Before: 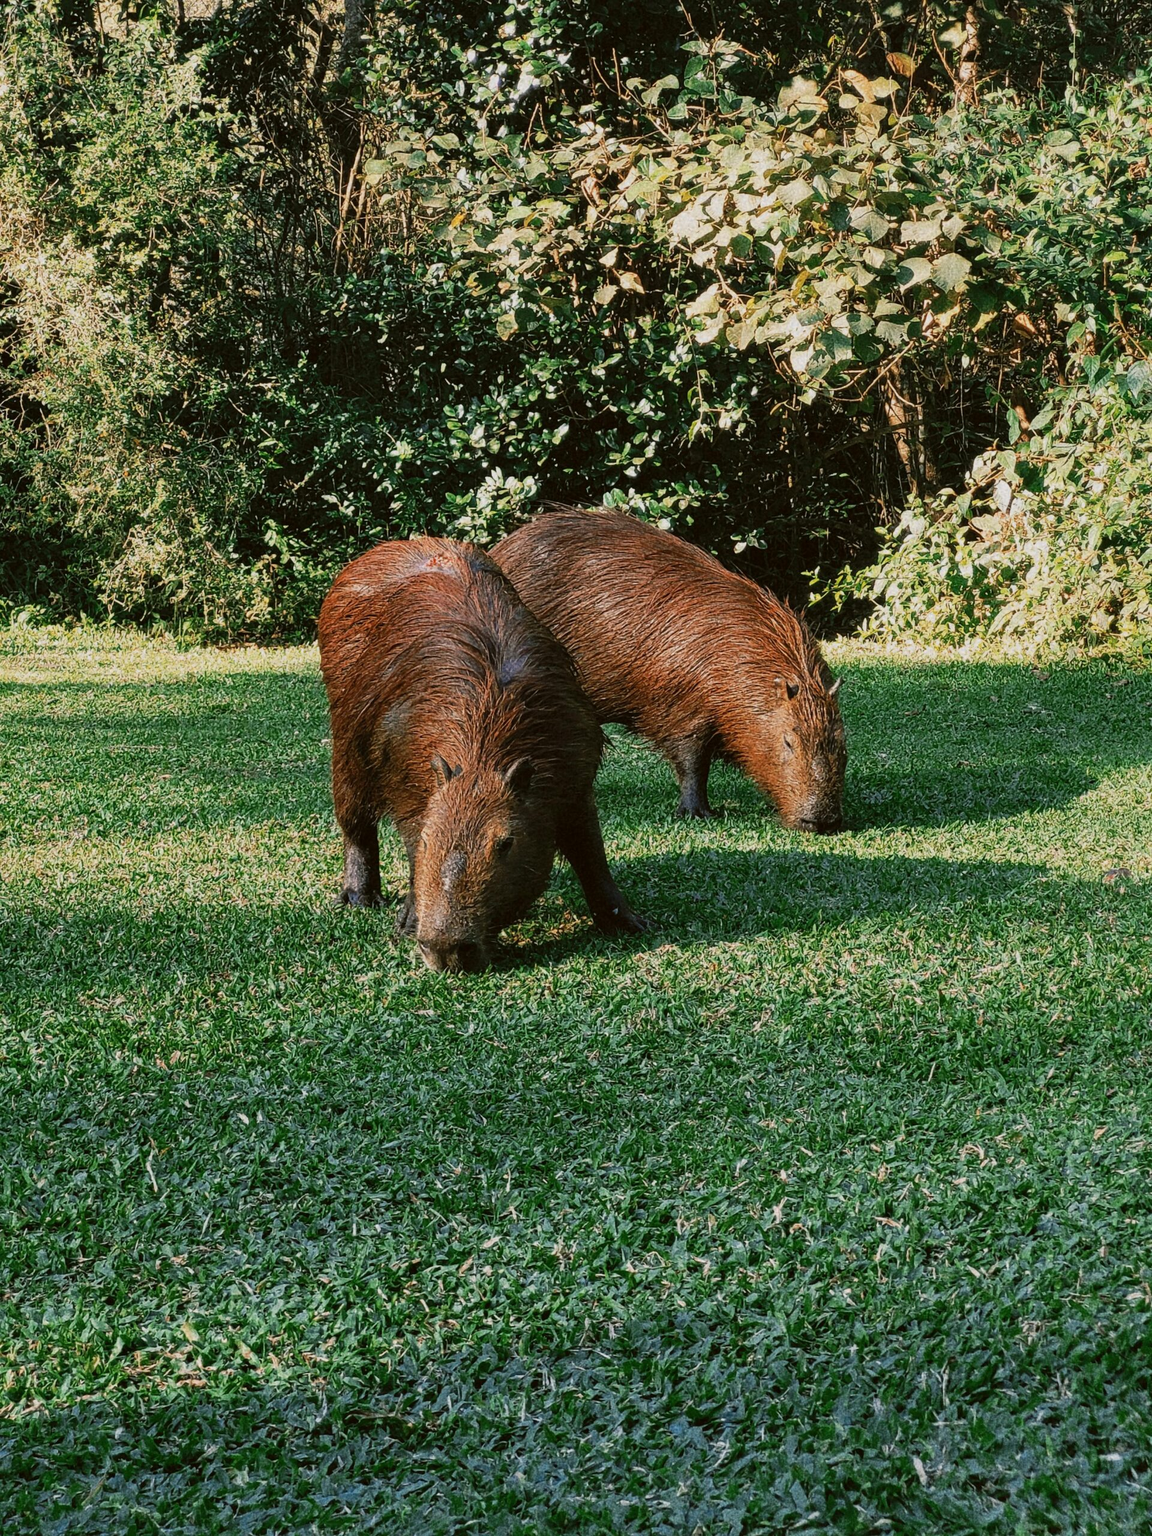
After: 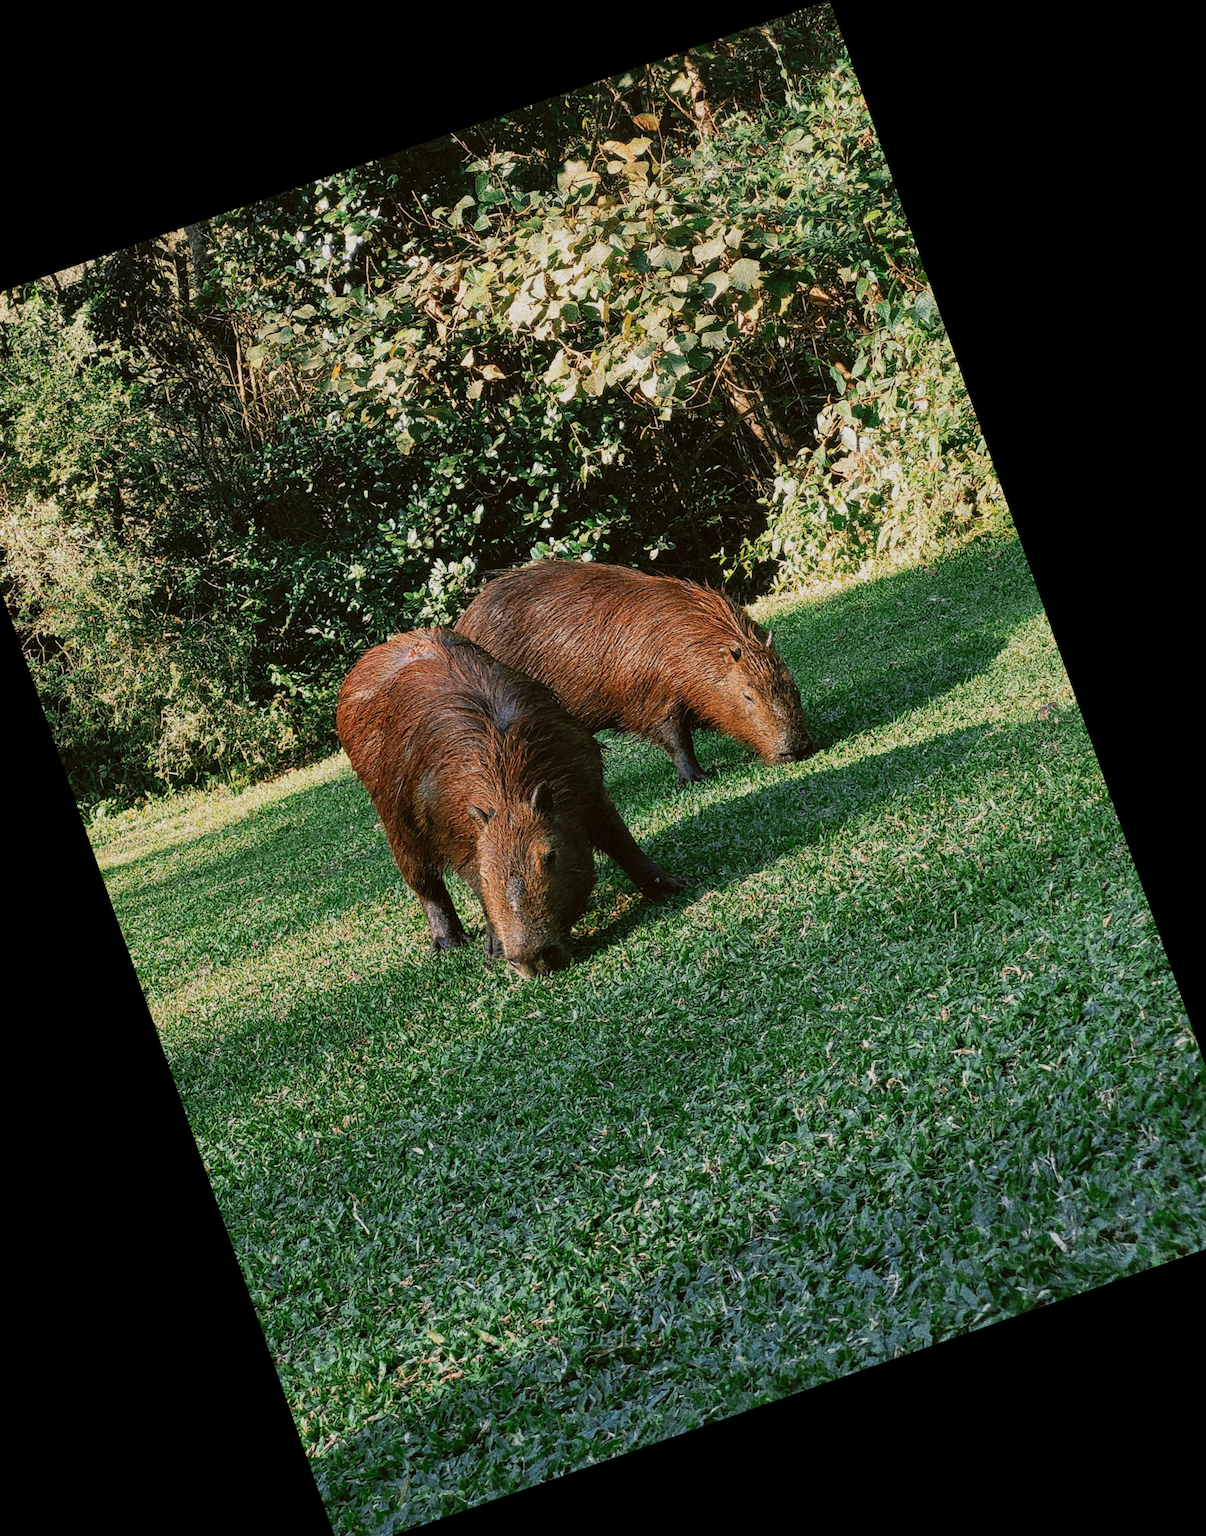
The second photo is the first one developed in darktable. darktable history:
grain: coarseness 0.09 ISO
crop and rotate: angle 19.43°, left 6.812%, right 4.125%, bottom 1.087%
